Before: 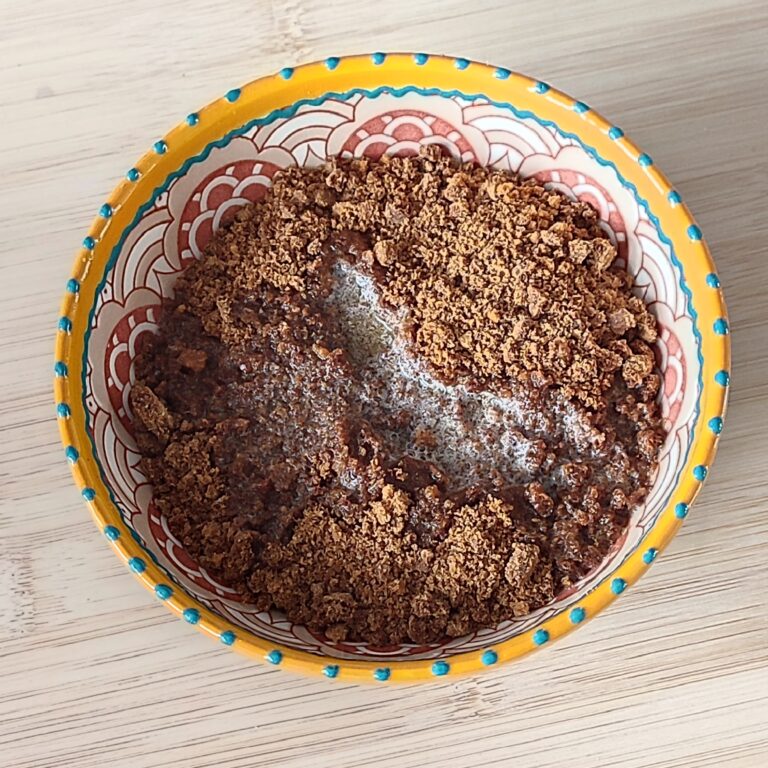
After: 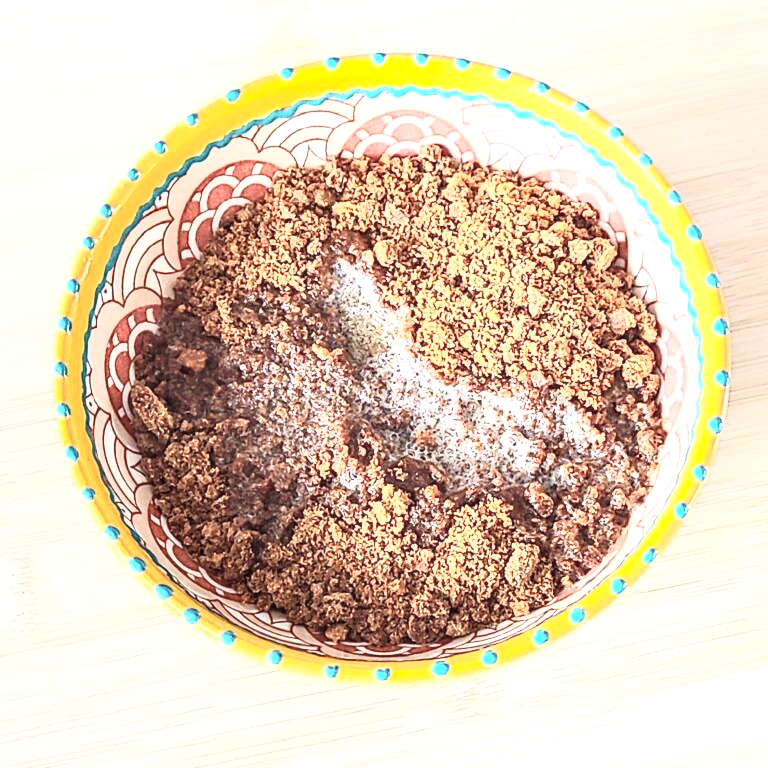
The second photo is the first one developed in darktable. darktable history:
white balance: emerald 1
exposure: black level correction 0, exposure 1.2 EV, compensate highlight preservation false
local contrast: highlights 40%, shadows 60%, detail 136%, midtone range 0.514
contrast brightness saturation: contrast 0.39, brightness 0.53
